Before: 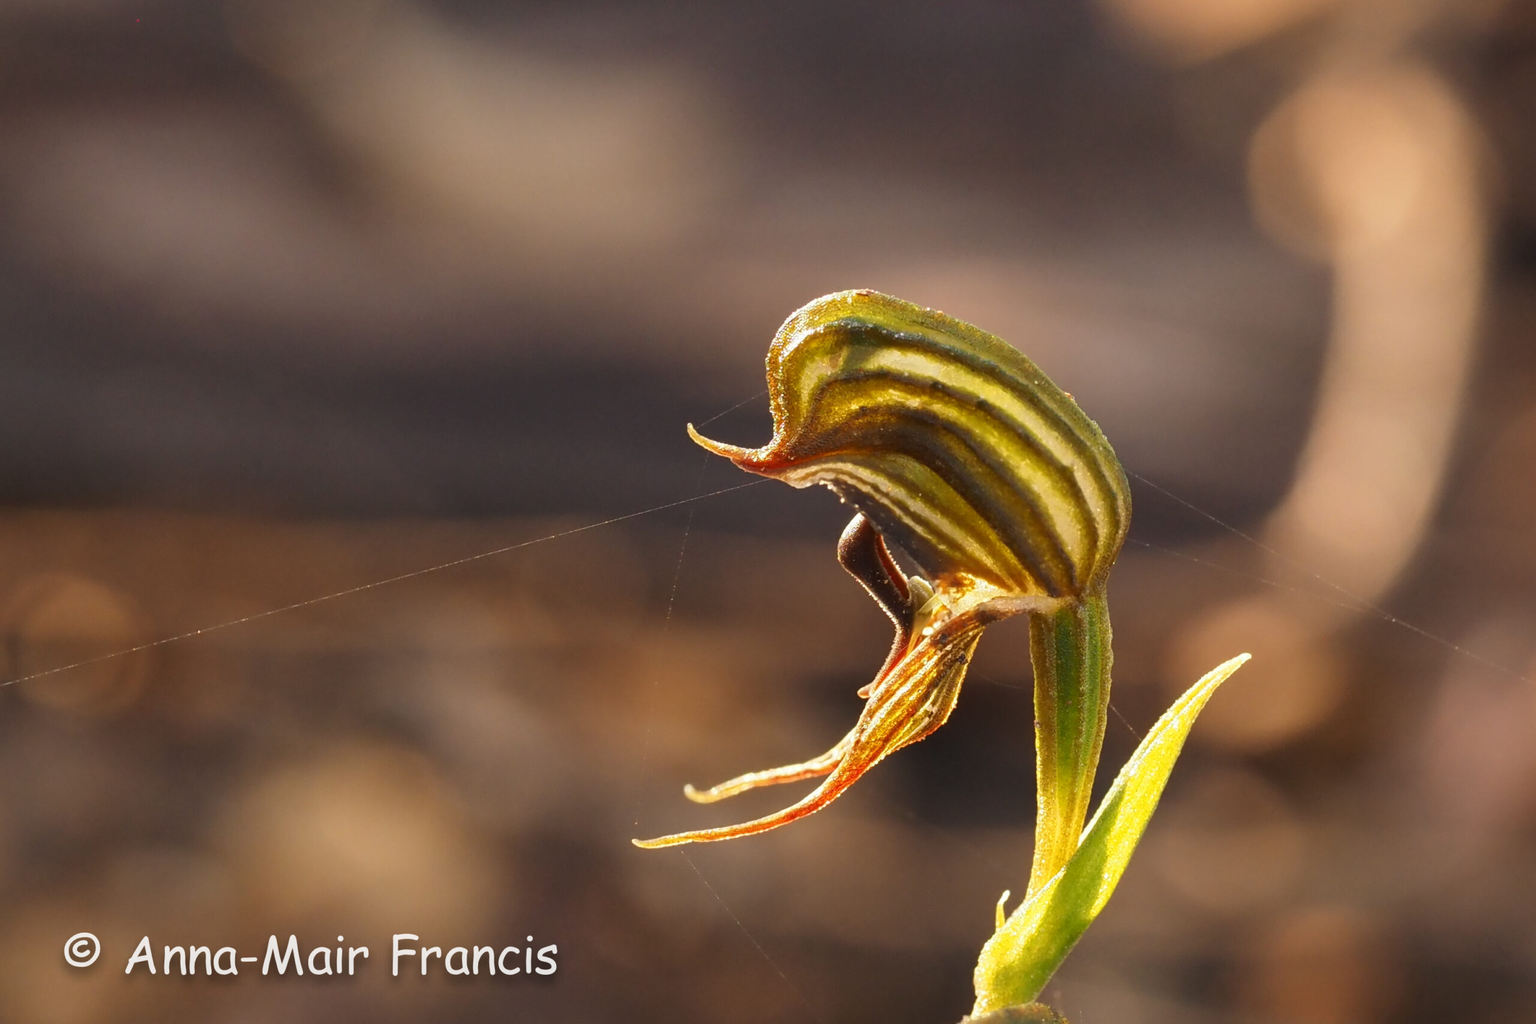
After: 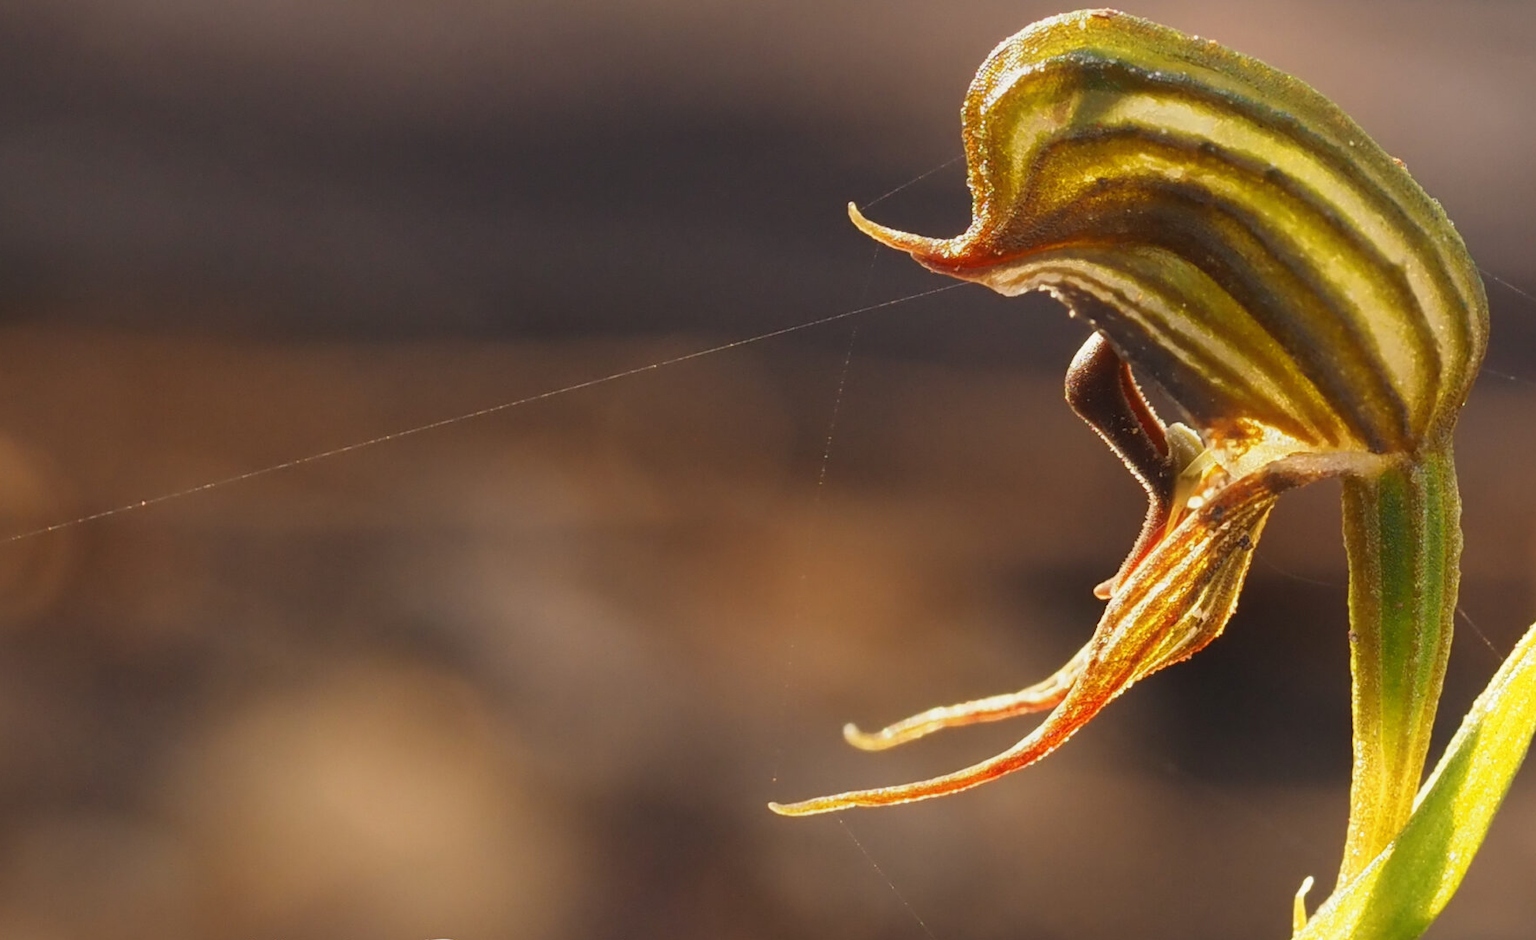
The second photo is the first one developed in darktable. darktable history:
crop: left 6.488%, top 27.668%, right 24.183%, bottom 8.656%
contrast equalizer: octaves 7, y [[0.6 ×6], [0.55 ×6], [0 ×6], [0 ×6], [0 ×6]], mix -0.3
